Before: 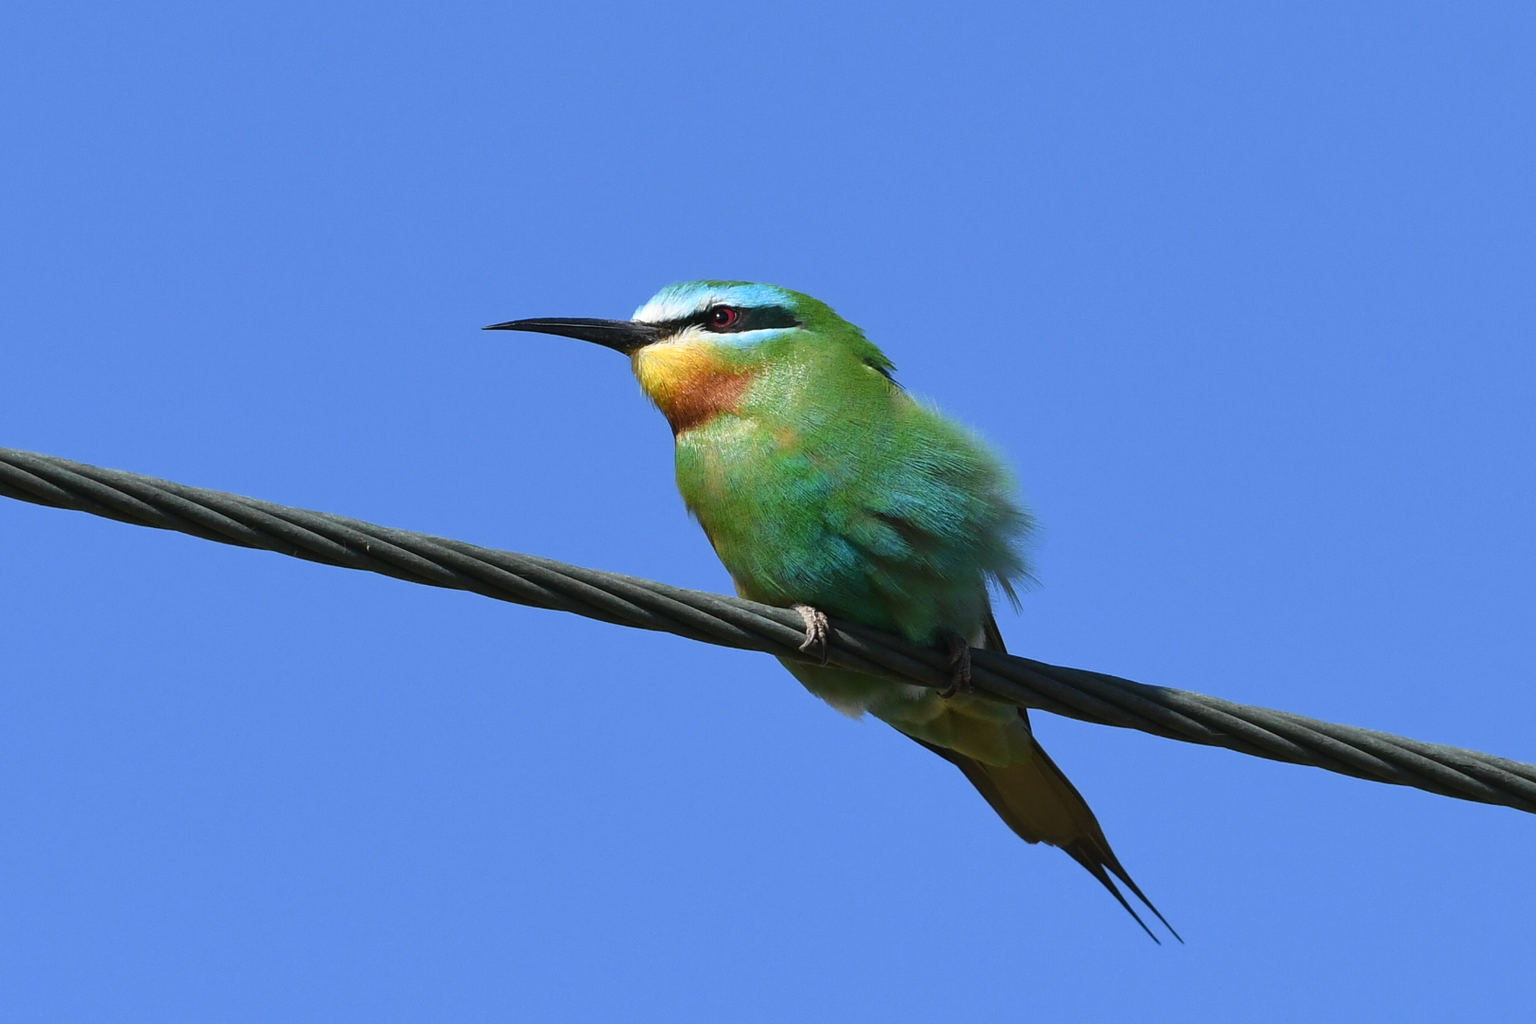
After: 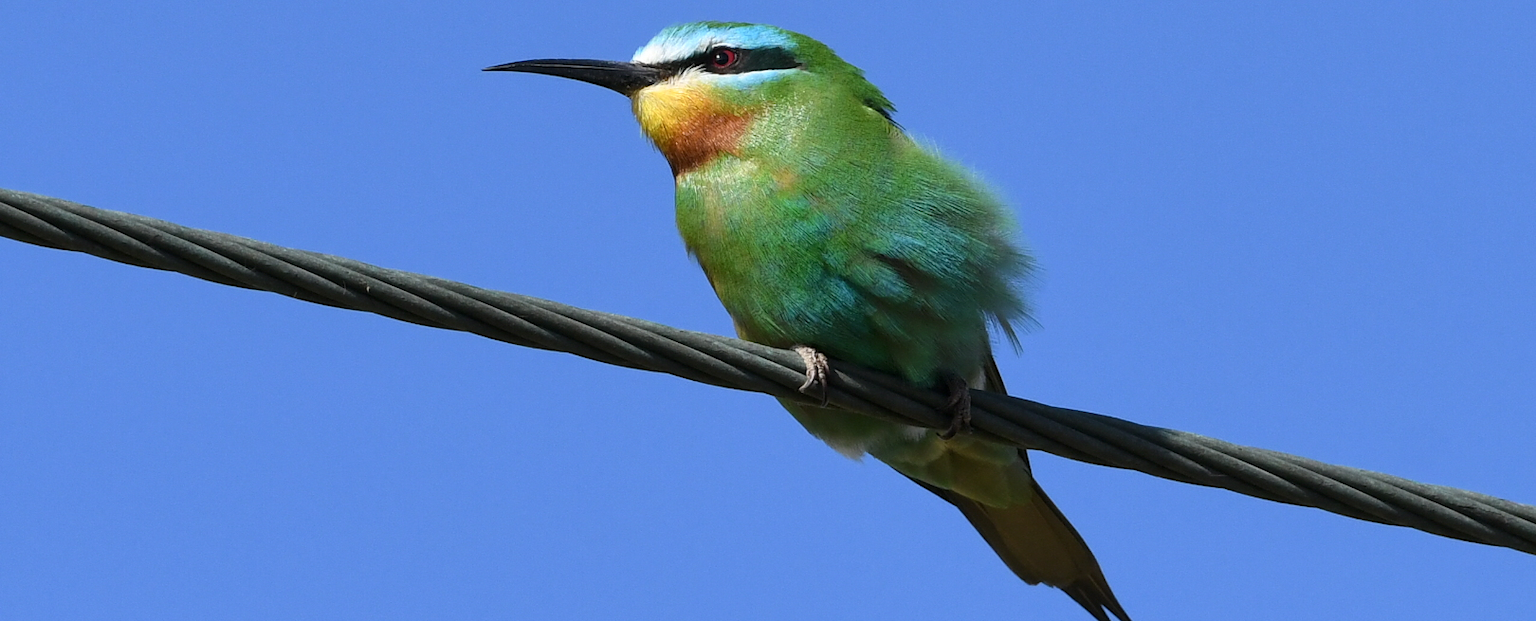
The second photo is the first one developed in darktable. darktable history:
local contrast: highlights 100%, shadows 100%, detail 120%, midtone range 0.2
crop and rotate: top 25.357%, bottom 13.942%
exposure: exposure -0.041 EV, compensate highlight preservation false
